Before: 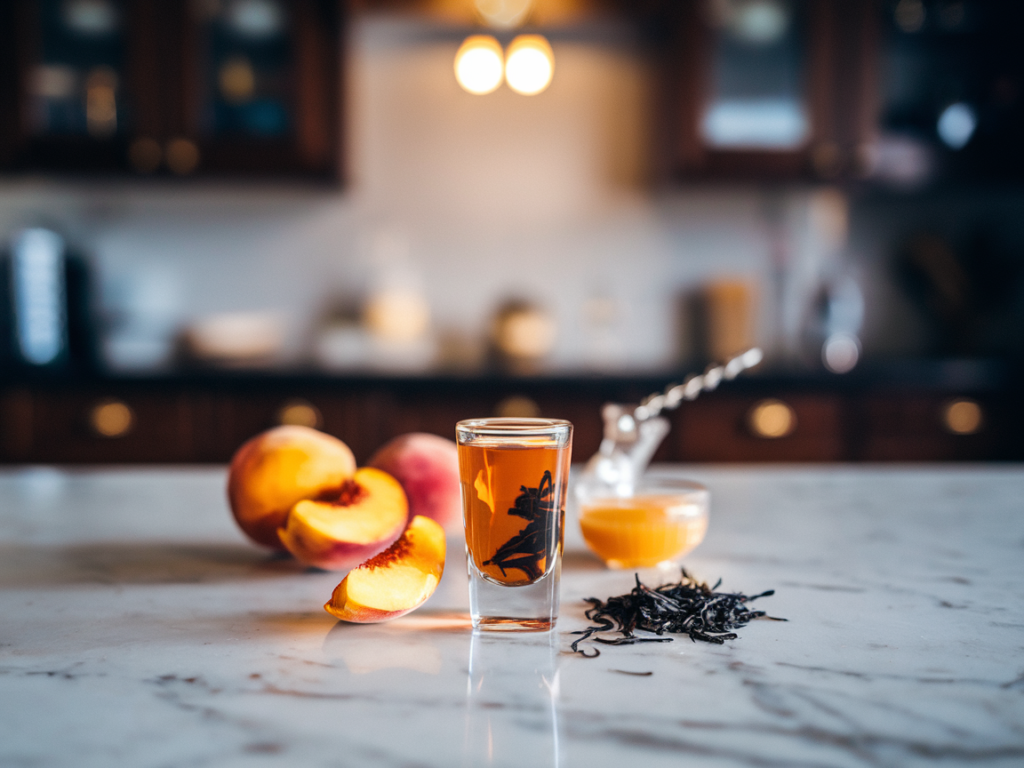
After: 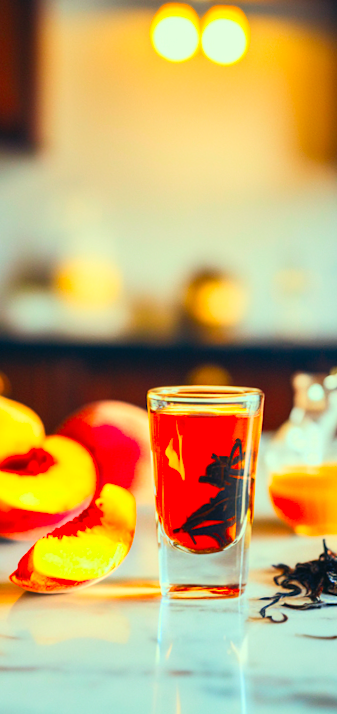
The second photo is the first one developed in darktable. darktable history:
shadows and highlights: shadows 37.27, highlights -28.18, soften with gaussian
color correction: highlights a* -10.77, highlights b* 9.8, saturation 1.72
contrast brightness saturation: contrast 0.24, brightness 0.26, saturation 0.39
rotate and perspective: rotation 0.679°, lens shift (horizontal) 0.136, crop left 0.009, crop right 0.991, crop top 0.078, crop bottom 0.95
crop: left 33.36%, right 33.36%
